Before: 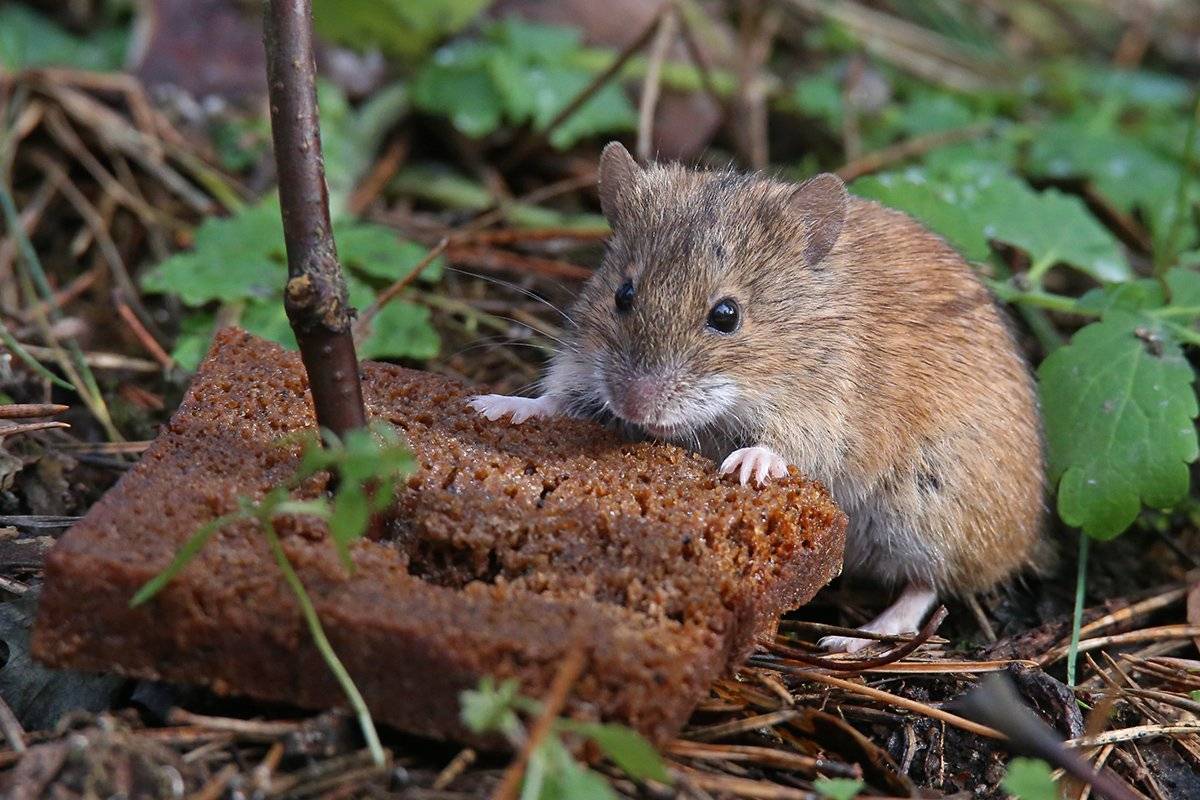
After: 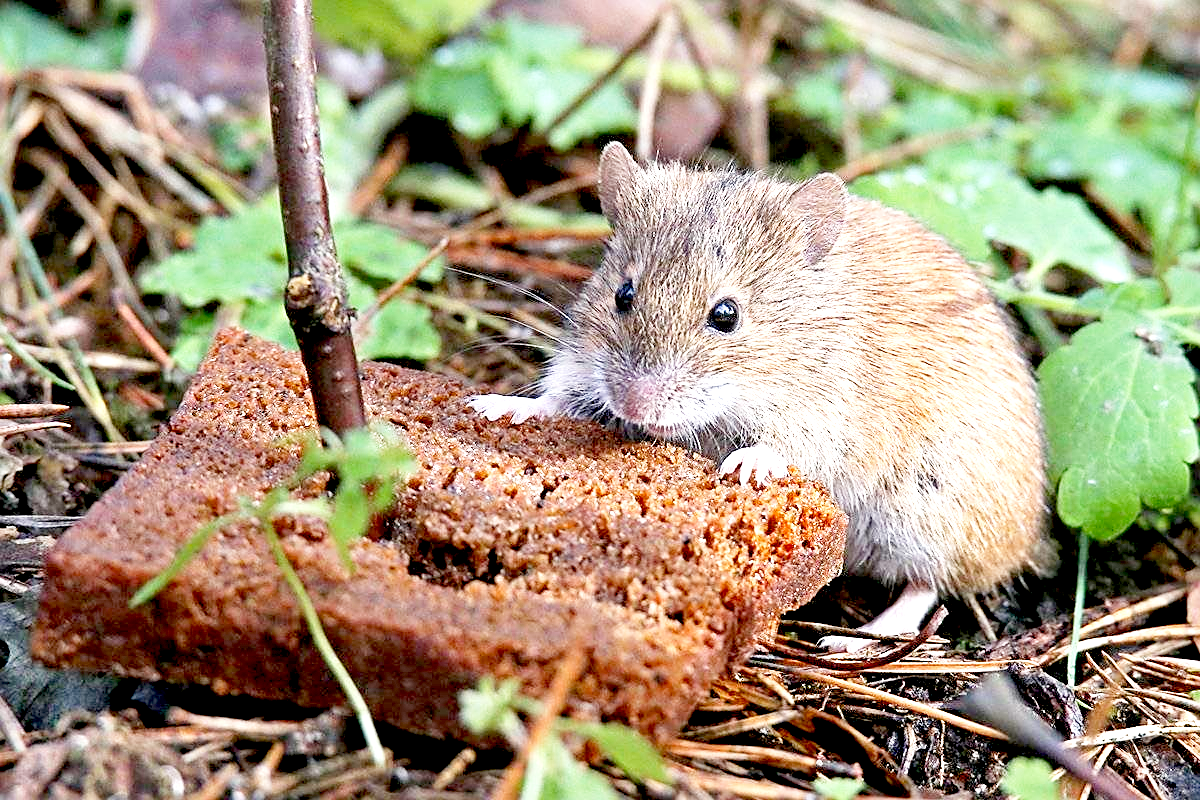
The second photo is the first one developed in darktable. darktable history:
sharpen: on, module defaults
exposure: black level correction 0.009, exposure 1.425 EV, compensate highlight preservation false
base curve: curves: ch0 [(0, 0) (0.204, 0.334) (0.55, 0.733) (1, 1)], preserve colors none
